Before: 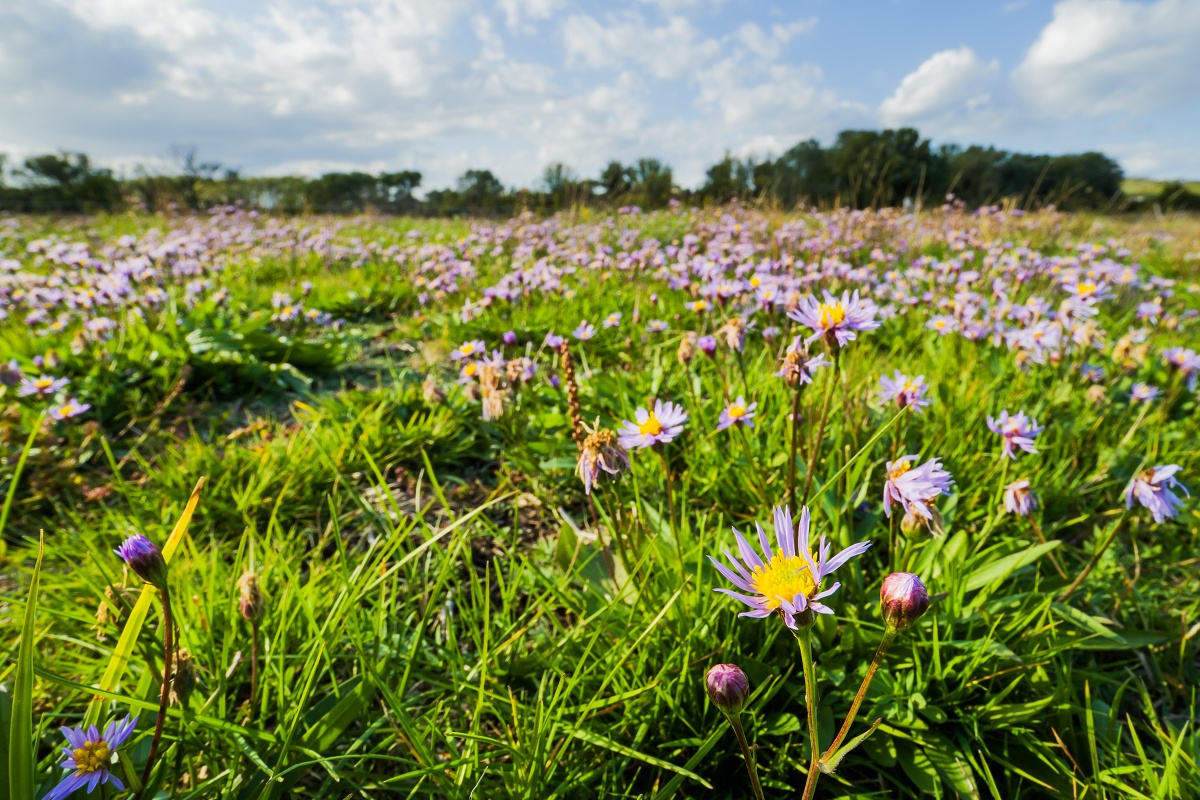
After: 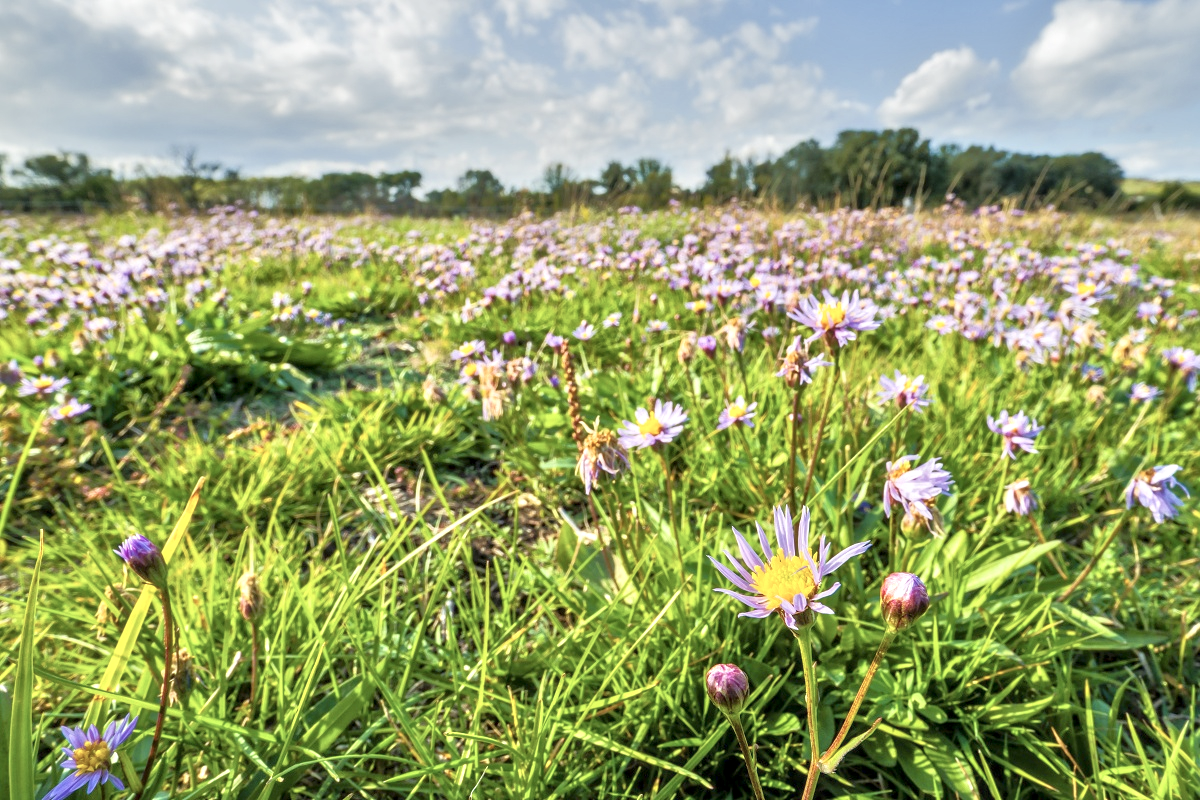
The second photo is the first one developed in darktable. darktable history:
local contrast: on, module defaults
tone equalizer: -8 EV 2 EV, -7 EV 2 EV, -6 EV 2 EV, -5 EV 2 EV, -4 EV 2 EV, -3 EV 1.5 EV, -2 EV 1 EV, -1 EV 0.5 EV
contrast brightness saturation: contrast 0.06, brightness -0.01, saturation -0.23
